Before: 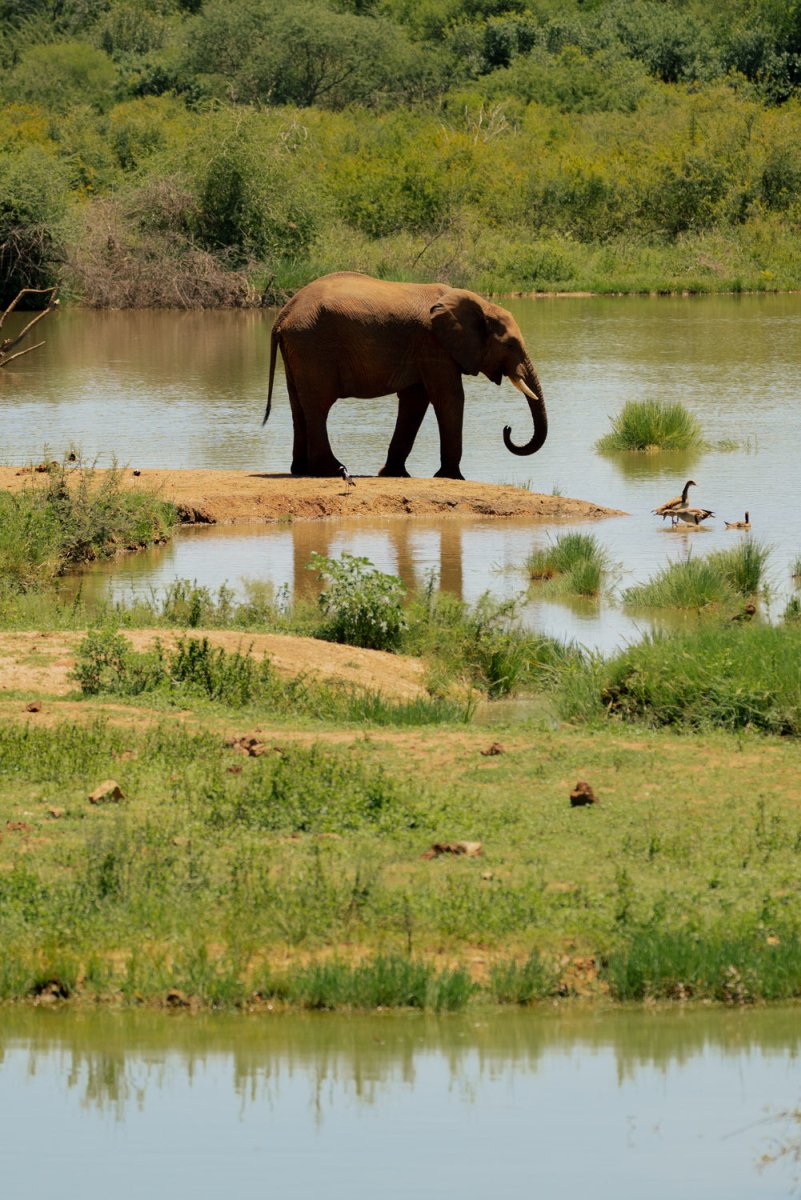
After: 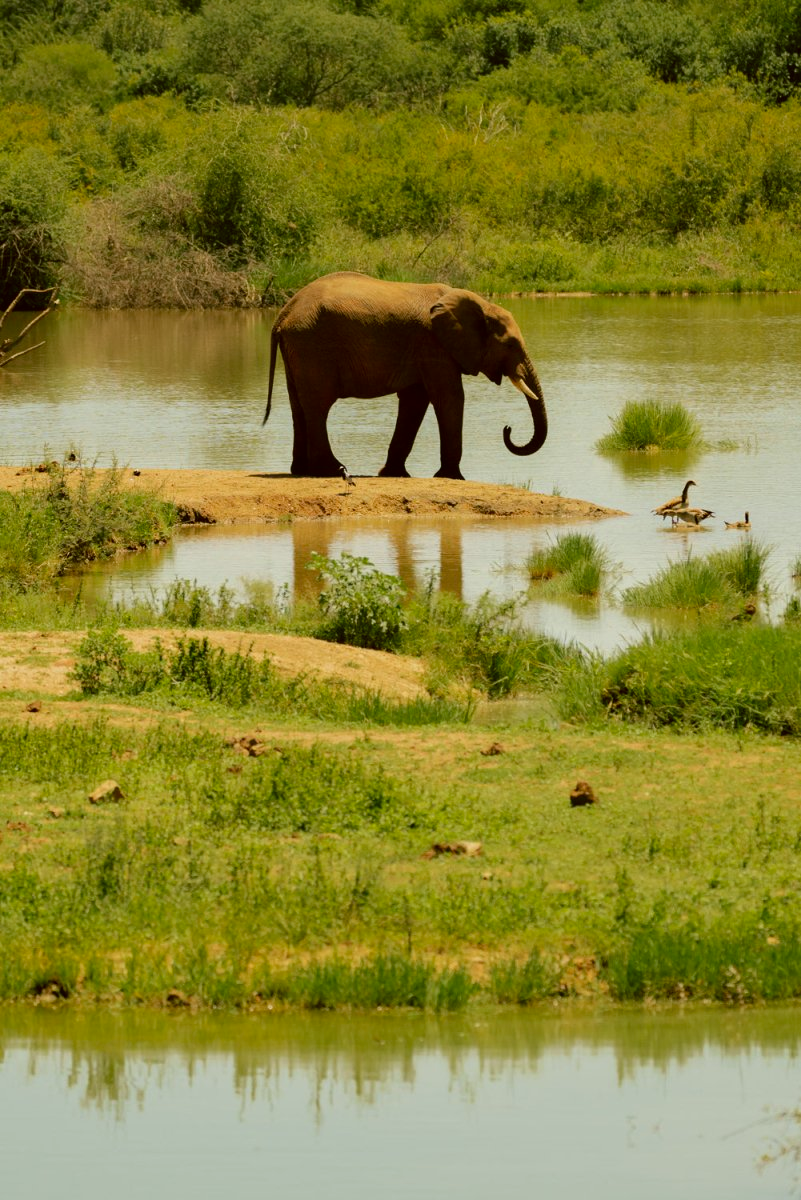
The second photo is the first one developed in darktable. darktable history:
color correction: highlights a* -1.53, highlights b* 10.05, shadows a* 0.309, shadows b* 18.91
